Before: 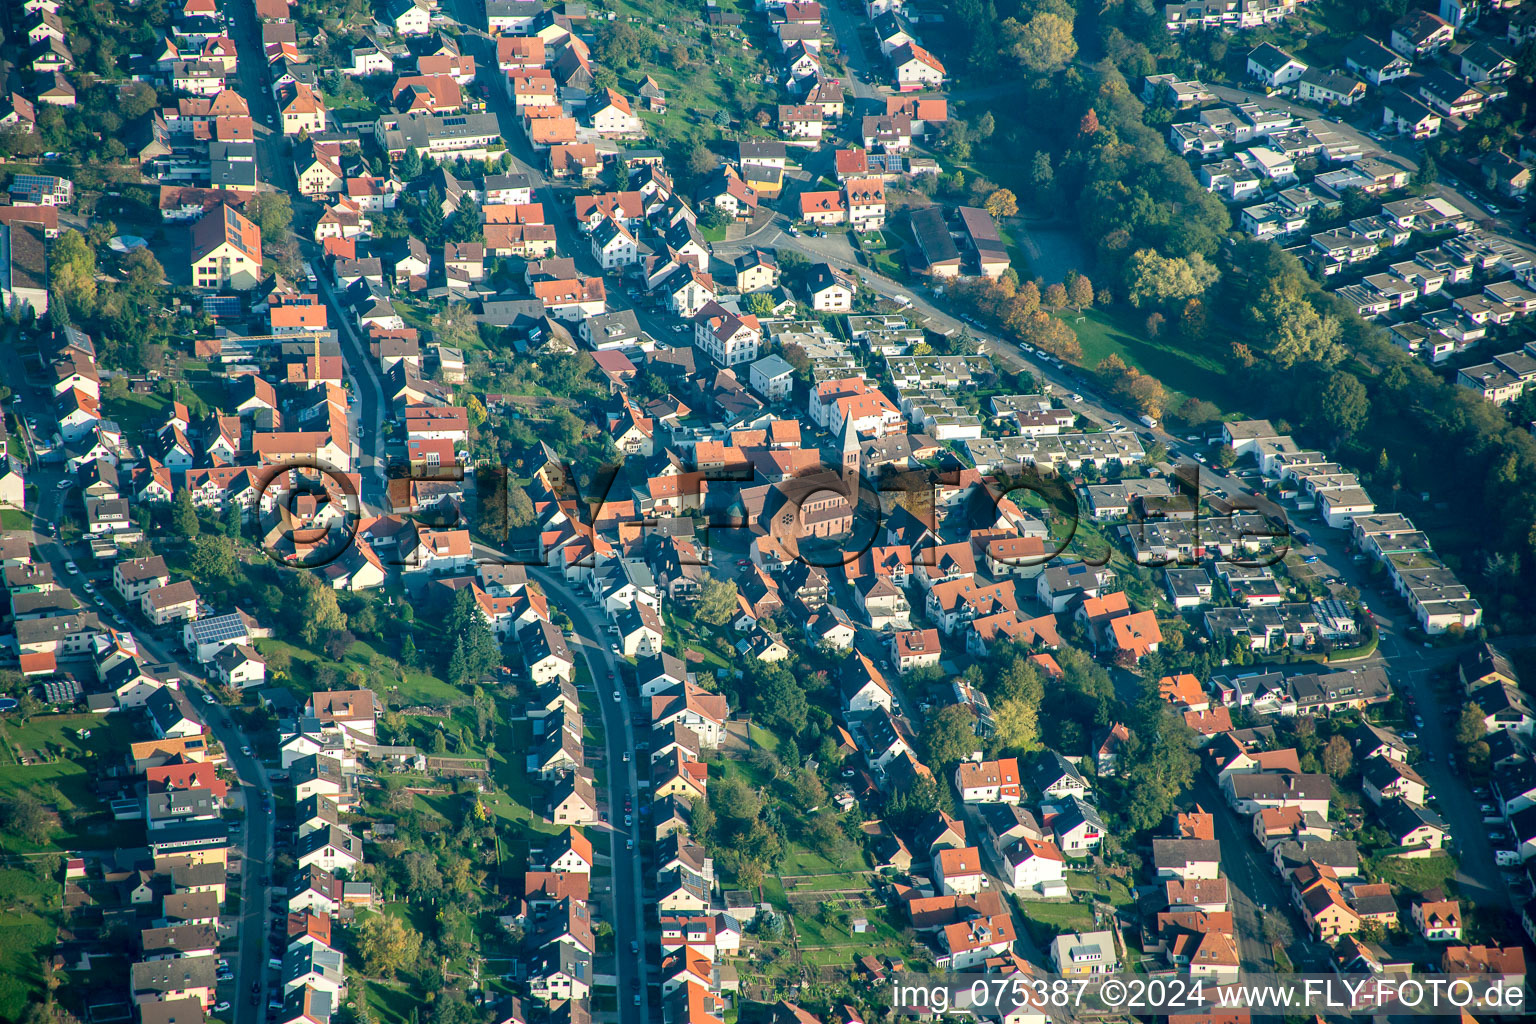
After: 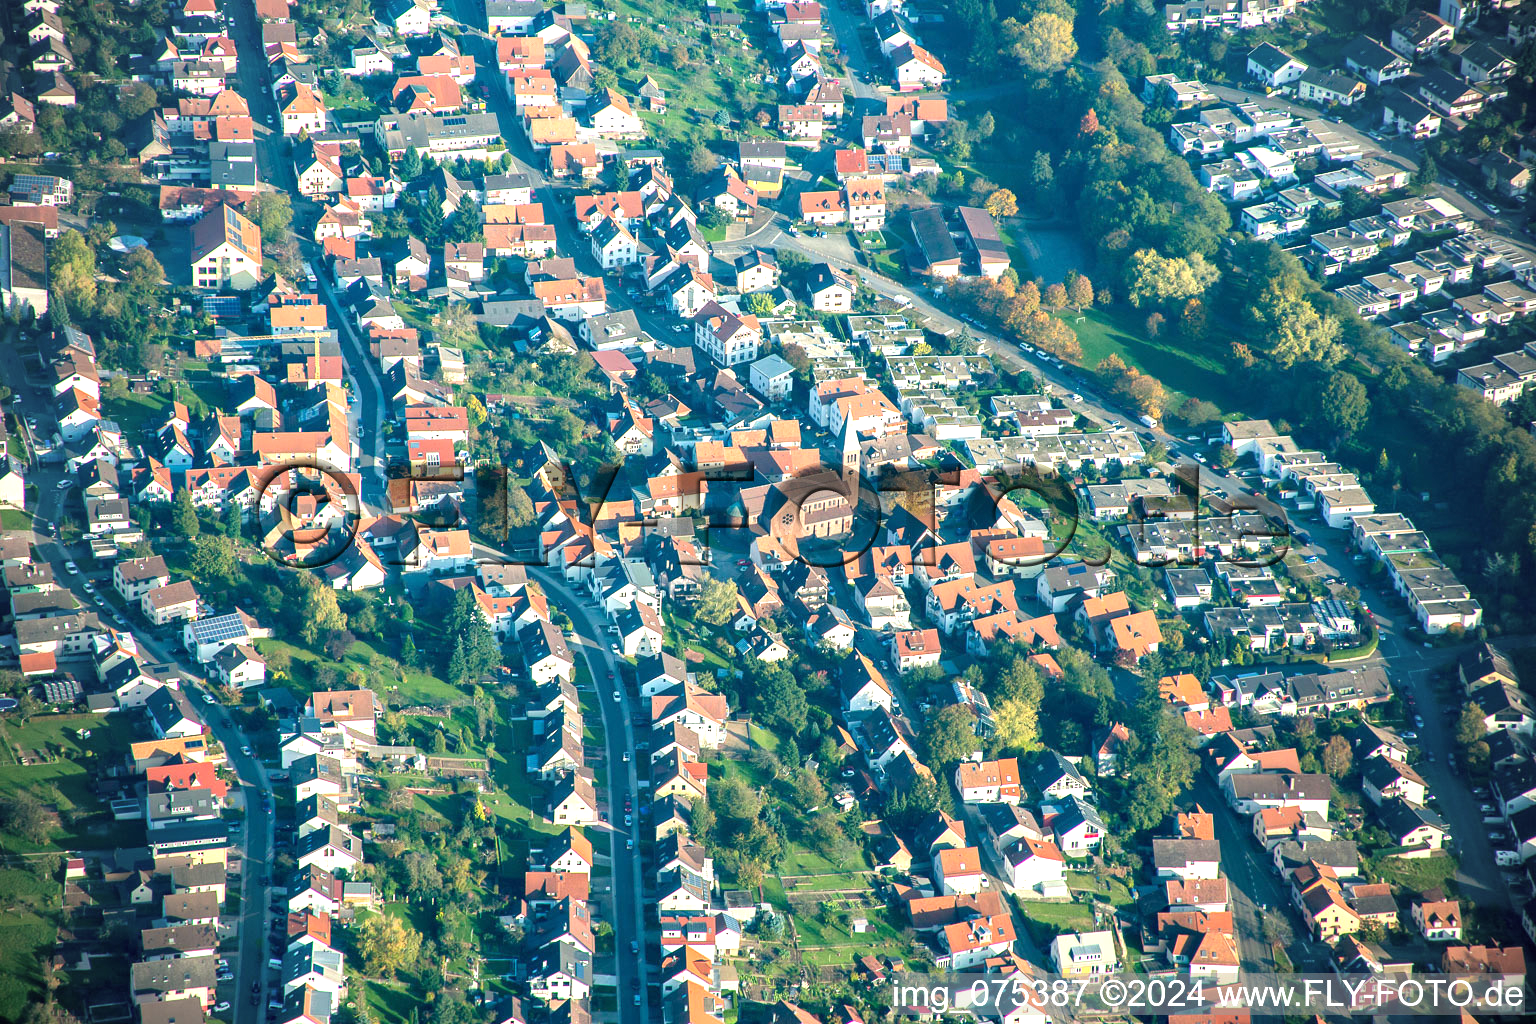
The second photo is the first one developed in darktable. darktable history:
exposure: exposure 0.785 EV, compensate highlight preservation false
vignetting: fall-off radius 60.92%
